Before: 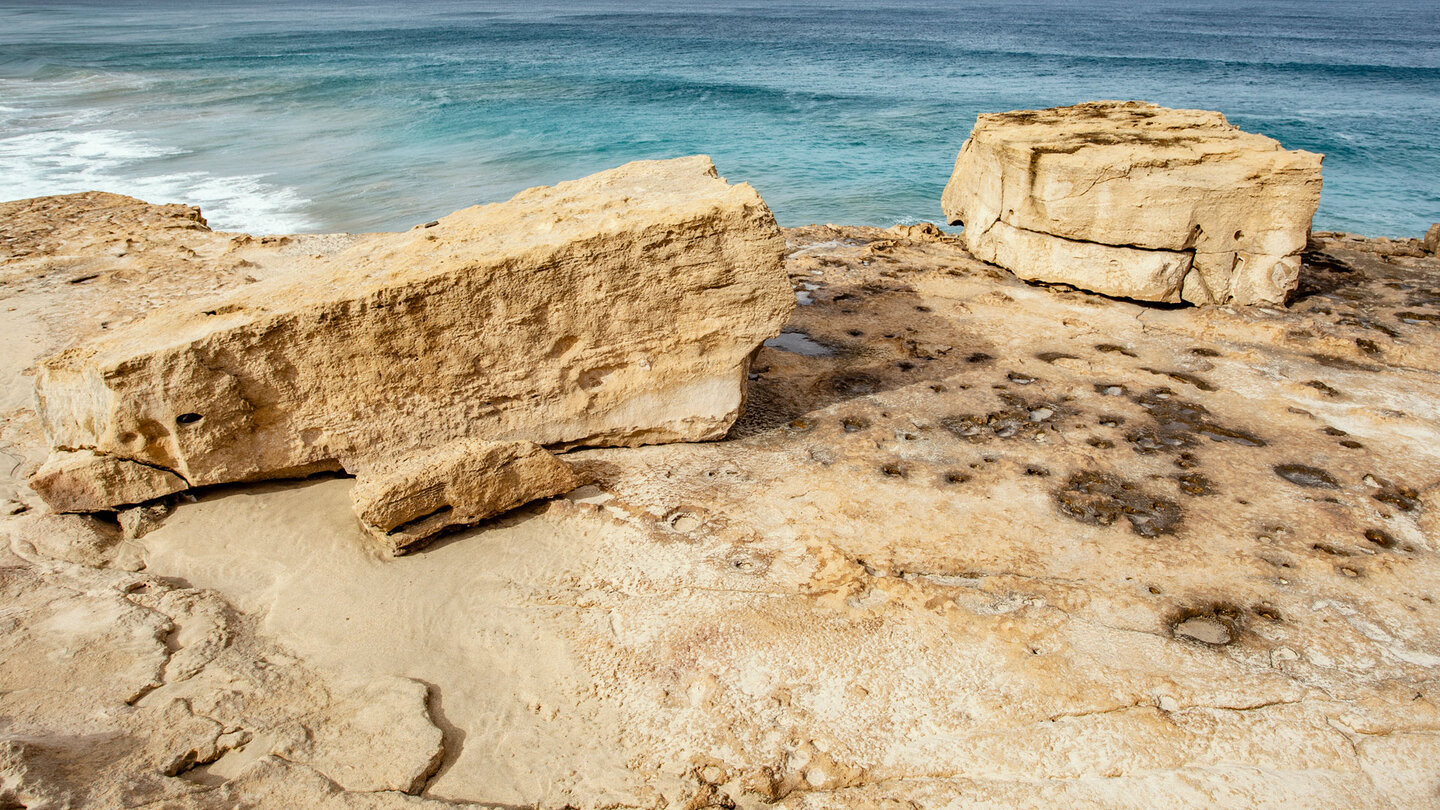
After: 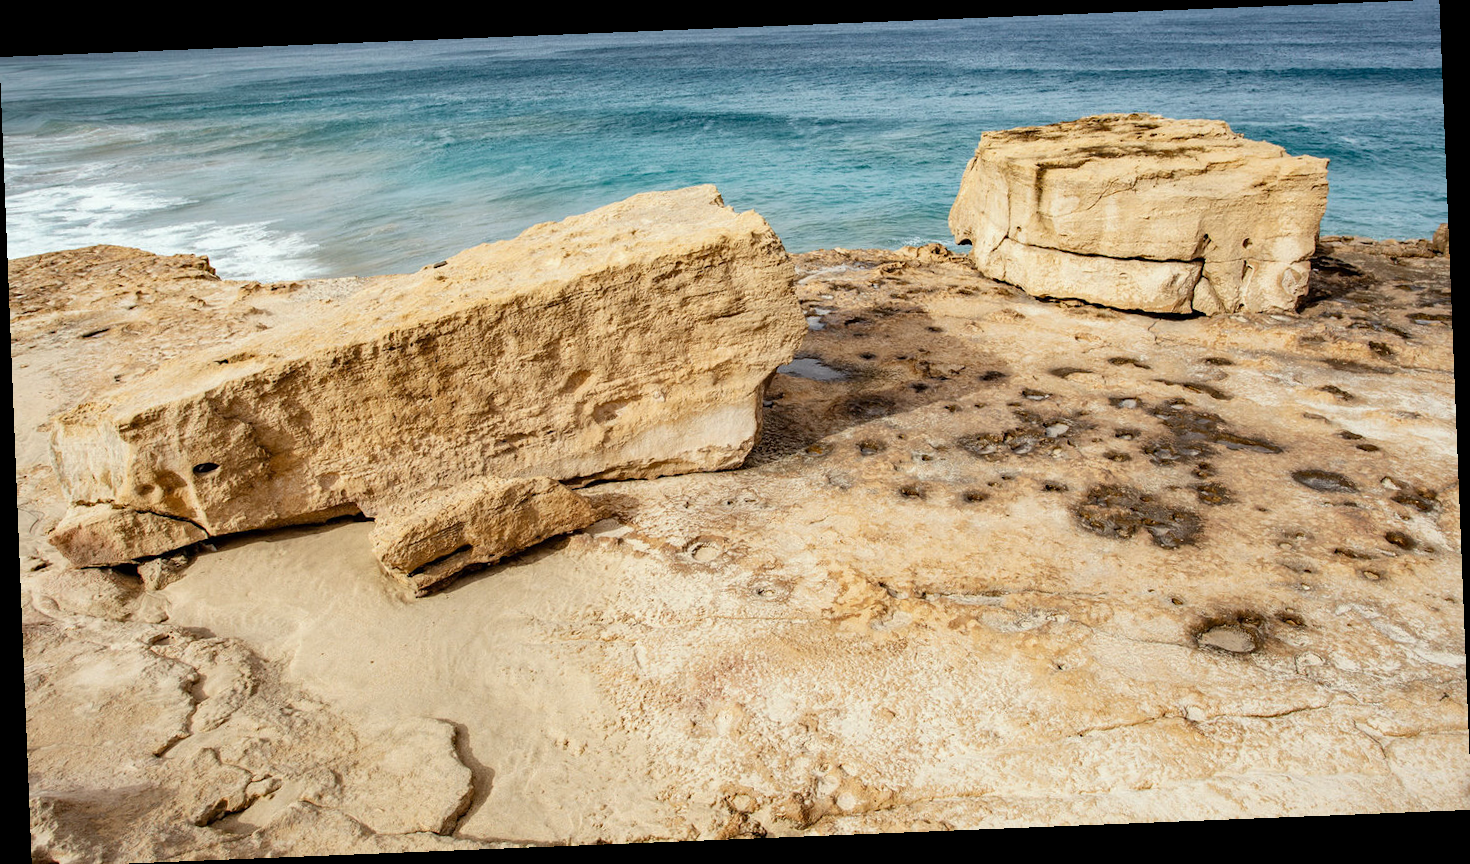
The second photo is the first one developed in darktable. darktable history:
exposure: exposure -0.01 EV, compensate highlight preservation false
rotate and perspective: rotation -2.29°, automatic cropping off
crop: top 0.05%, bottom 0.098%
